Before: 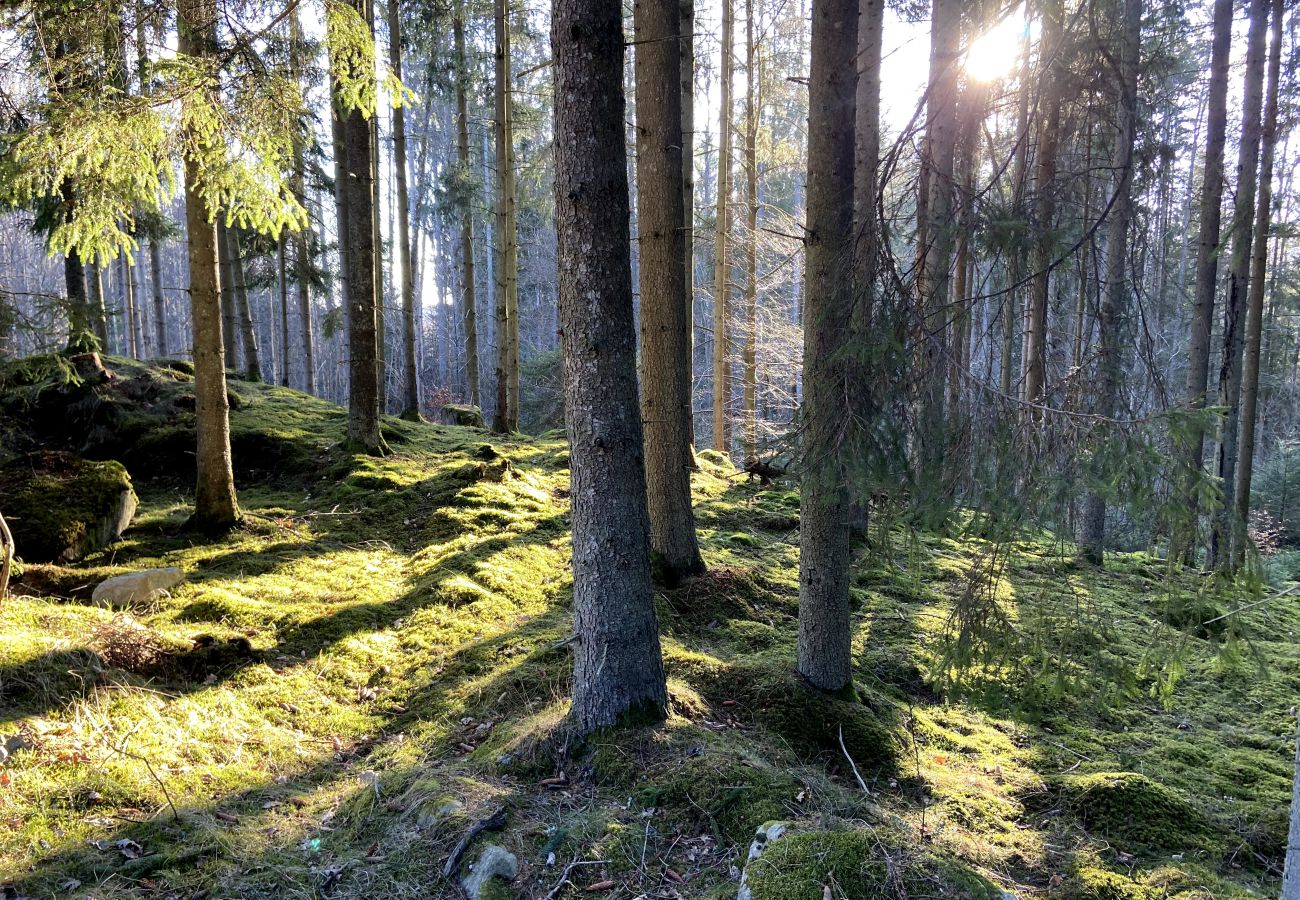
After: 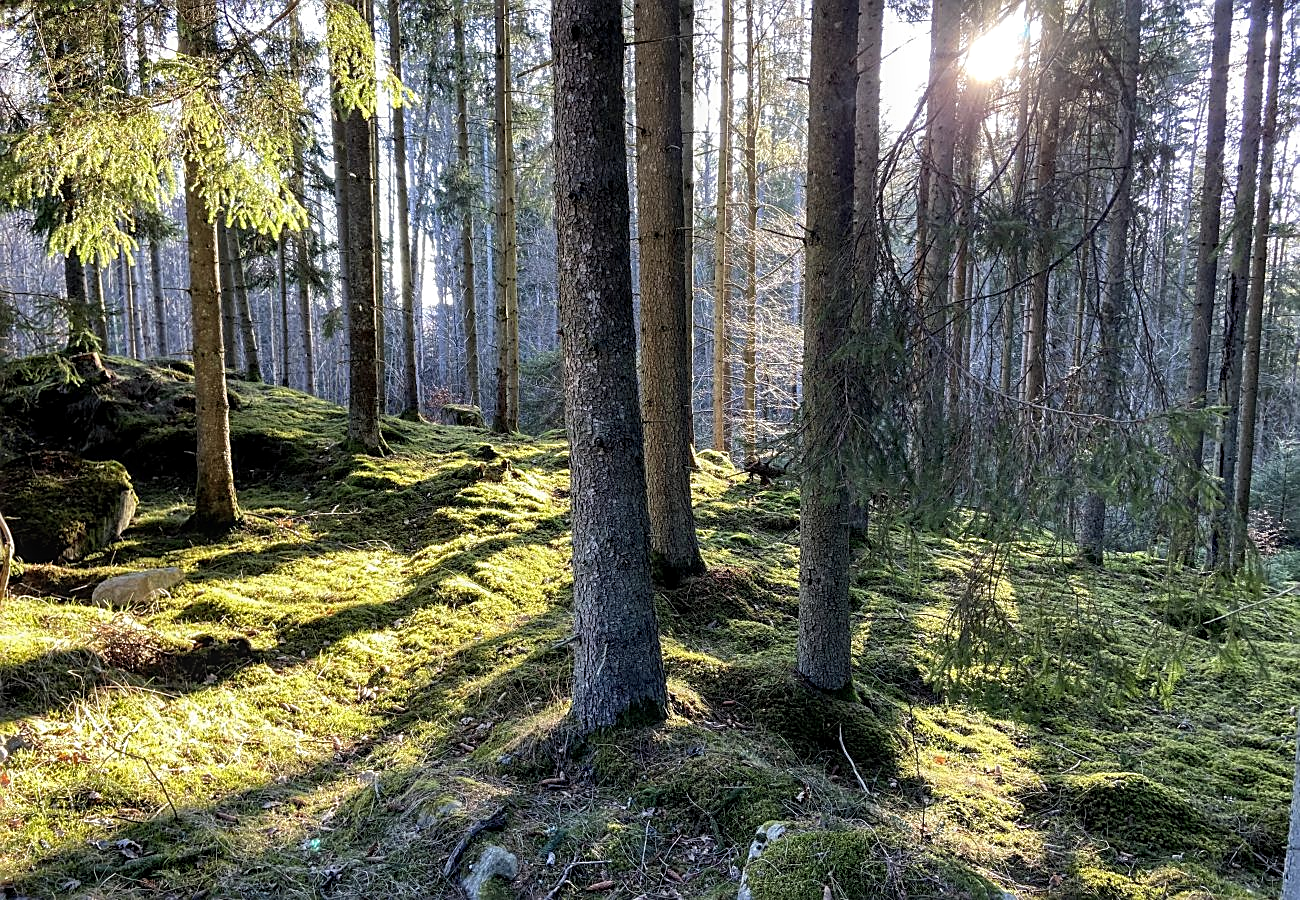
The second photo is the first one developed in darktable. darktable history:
sharpen: amount 0.6
local contrast: on, module defaults
